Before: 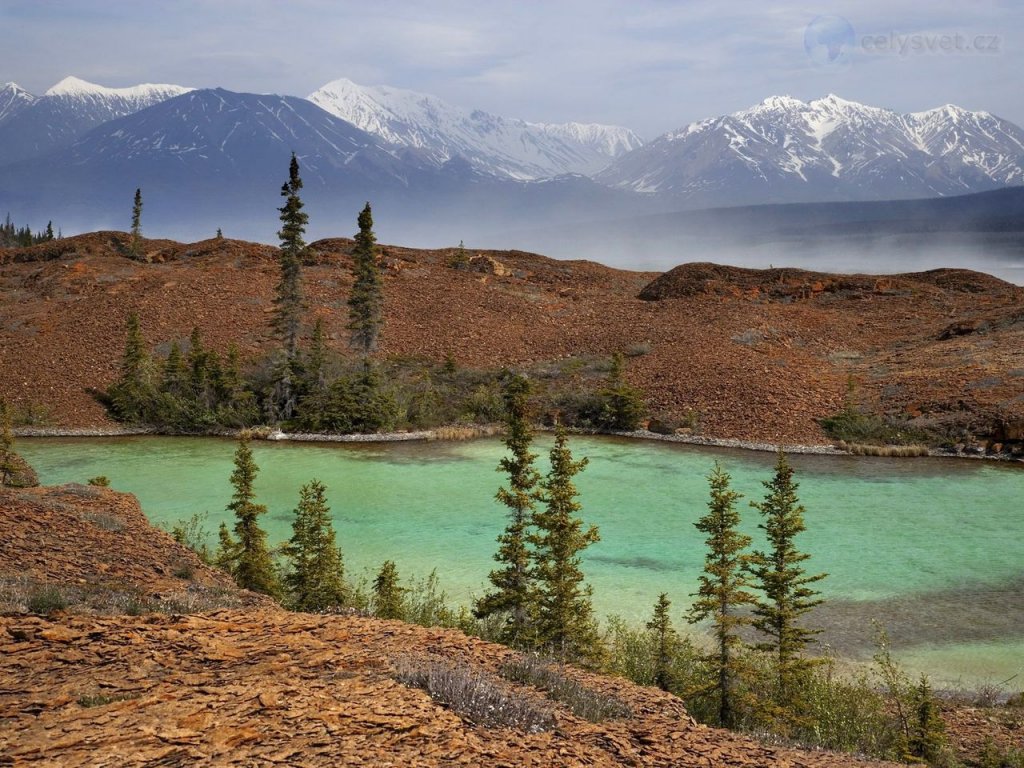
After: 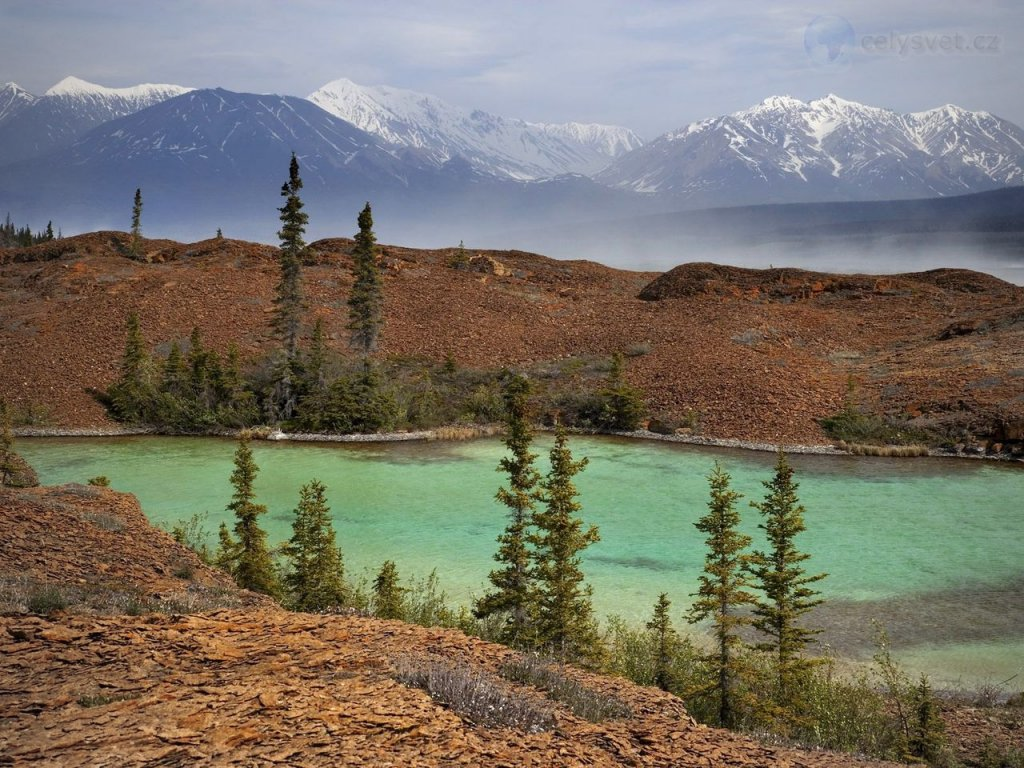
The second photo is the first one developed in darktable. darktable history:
vignetting: fall-off radius 93.87%
bloom: size 9%, threshold 100%, strength 7%
